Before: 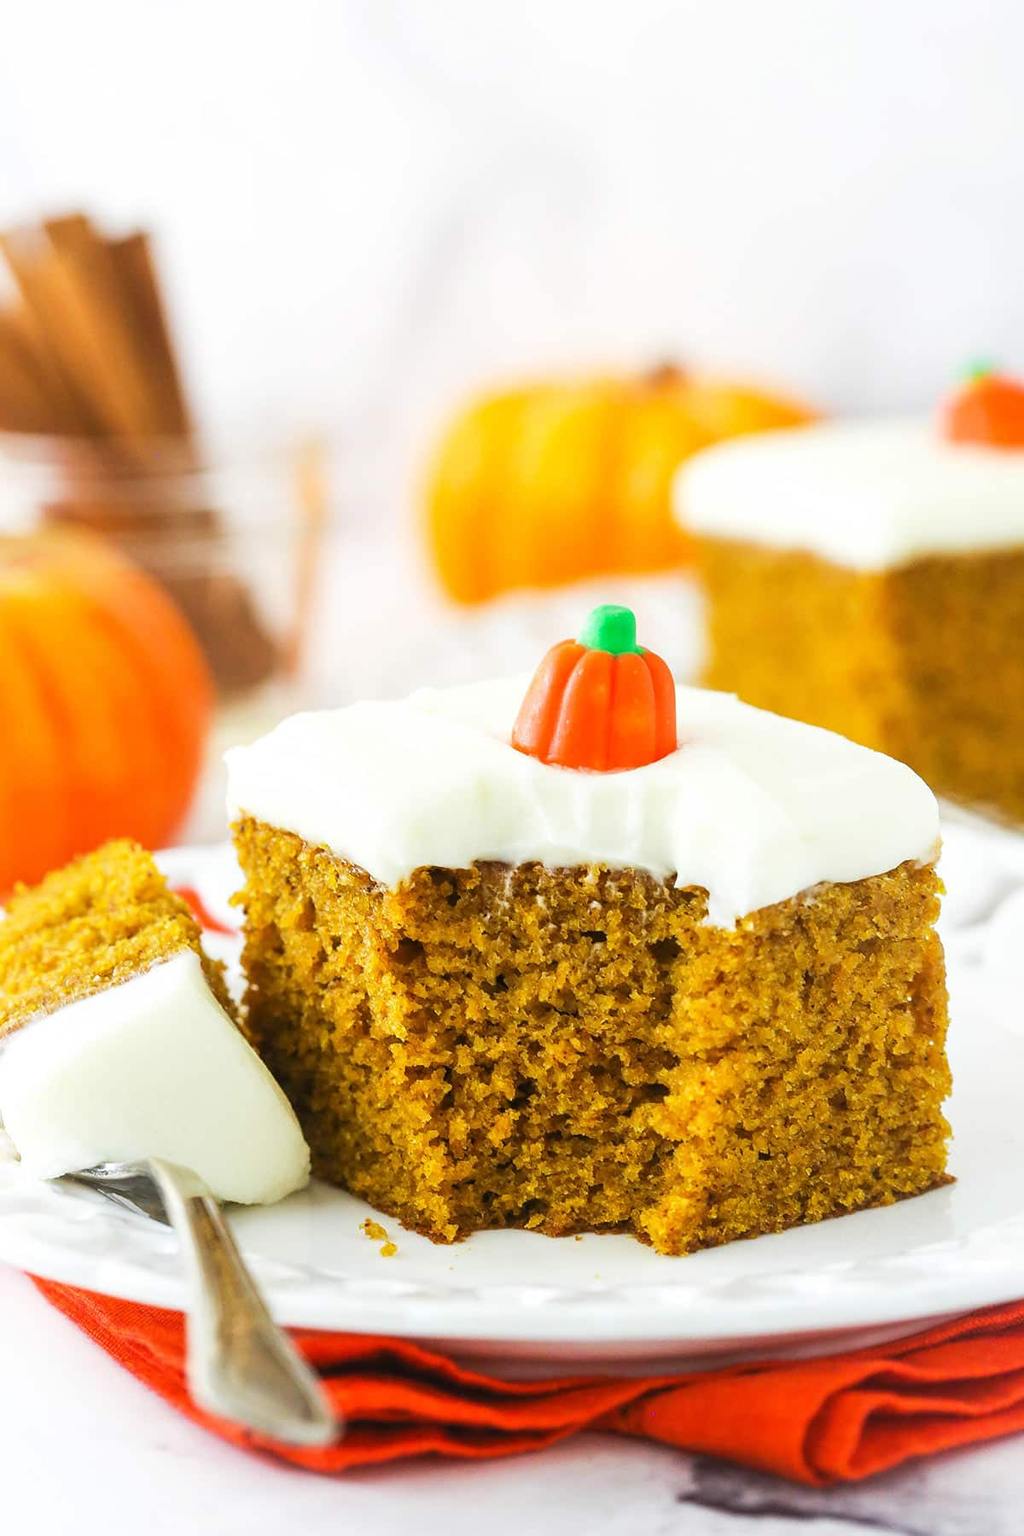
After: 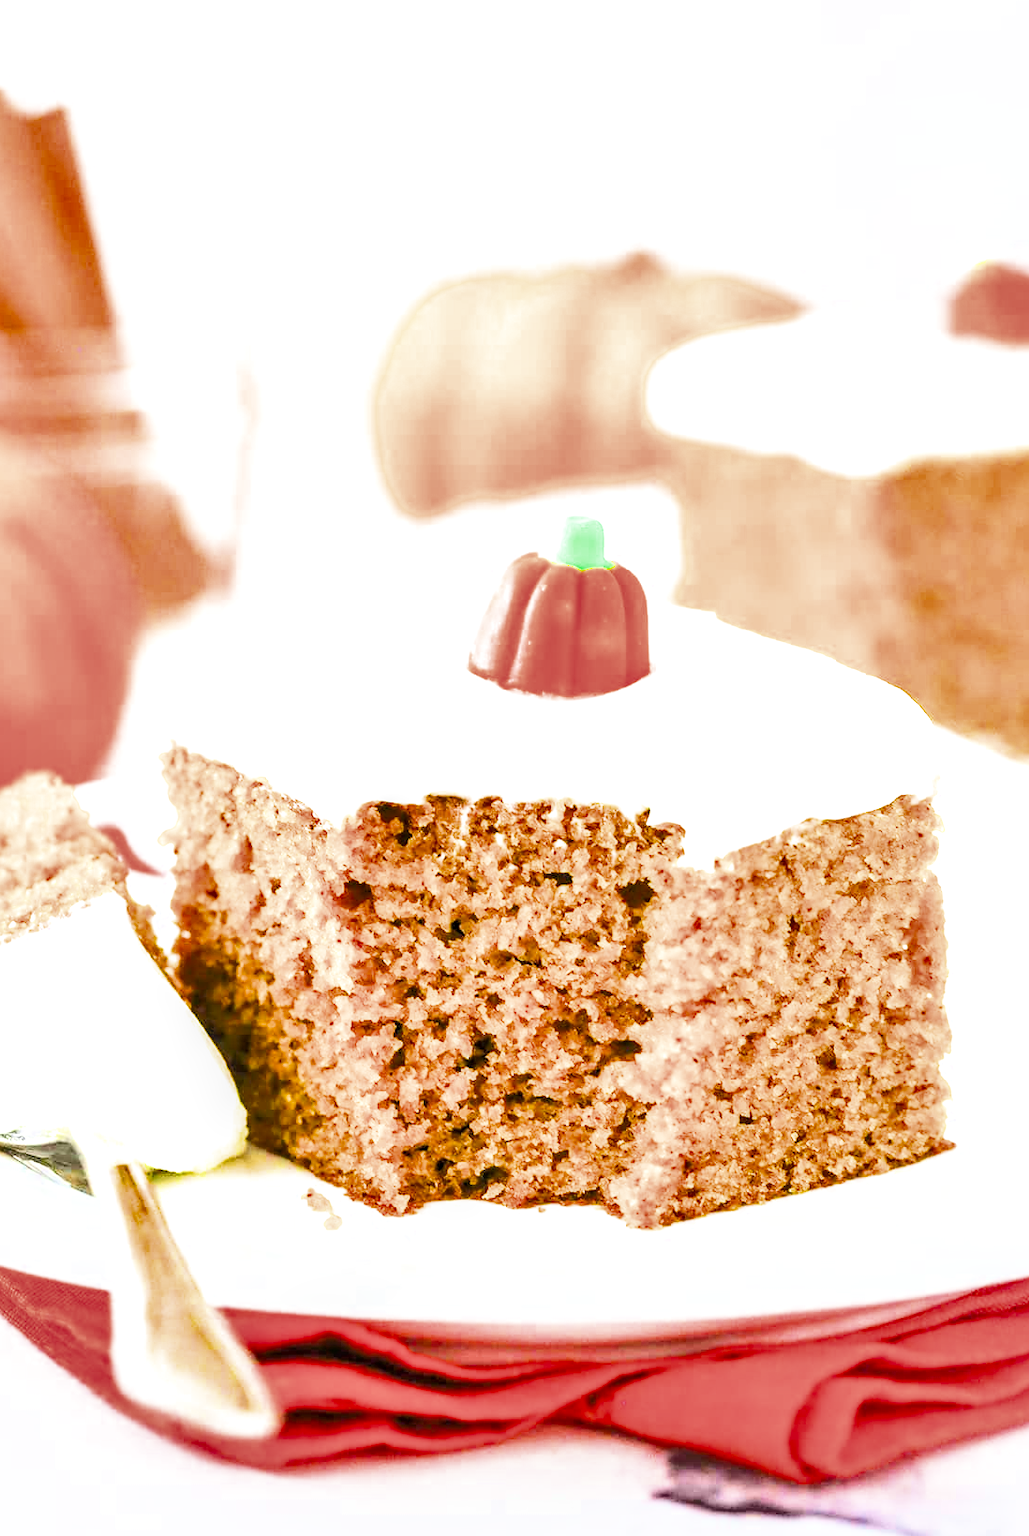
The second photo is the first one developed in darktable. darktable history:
tone equalizer: -8 EV -0.773 EV, -7 EV -0.731 EV, -6 EV -0.616 EV, -5 EV -0.415 EV, -3 EV 0.379 EV, -2 EV 0.6 EV, -1 EV 0.674 EV, +0 EV 0.746 EV
haze removal: compatibility mode true, adaptive false
crop and rotate: left 8.398%, top 8.923%
shadows and highlights: soften with gaussian
exposure: black level correction 0.001, exposure 1.997 EV, compensate highlight preservation false
local contrast: on, module defaults
filmic rgb: middle gray luminance 28.97%, black relative exposure -10.25 EV, white relative exposure 5.49 EV, target black luminance 0%, hardness 3.92, latitude 1.24%, contrast 1.125, highlights saturation mix 4.95%, shadows ↔ highlights balance 15%, color science v6 (2022)
